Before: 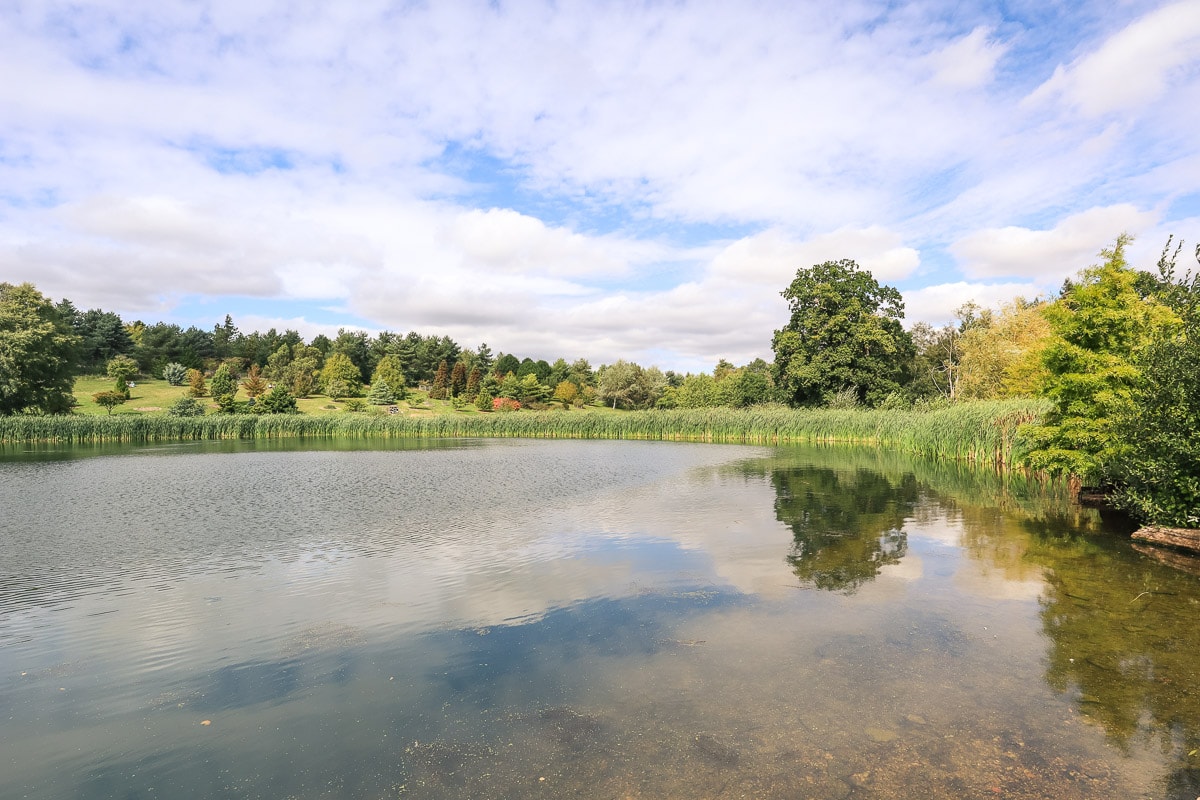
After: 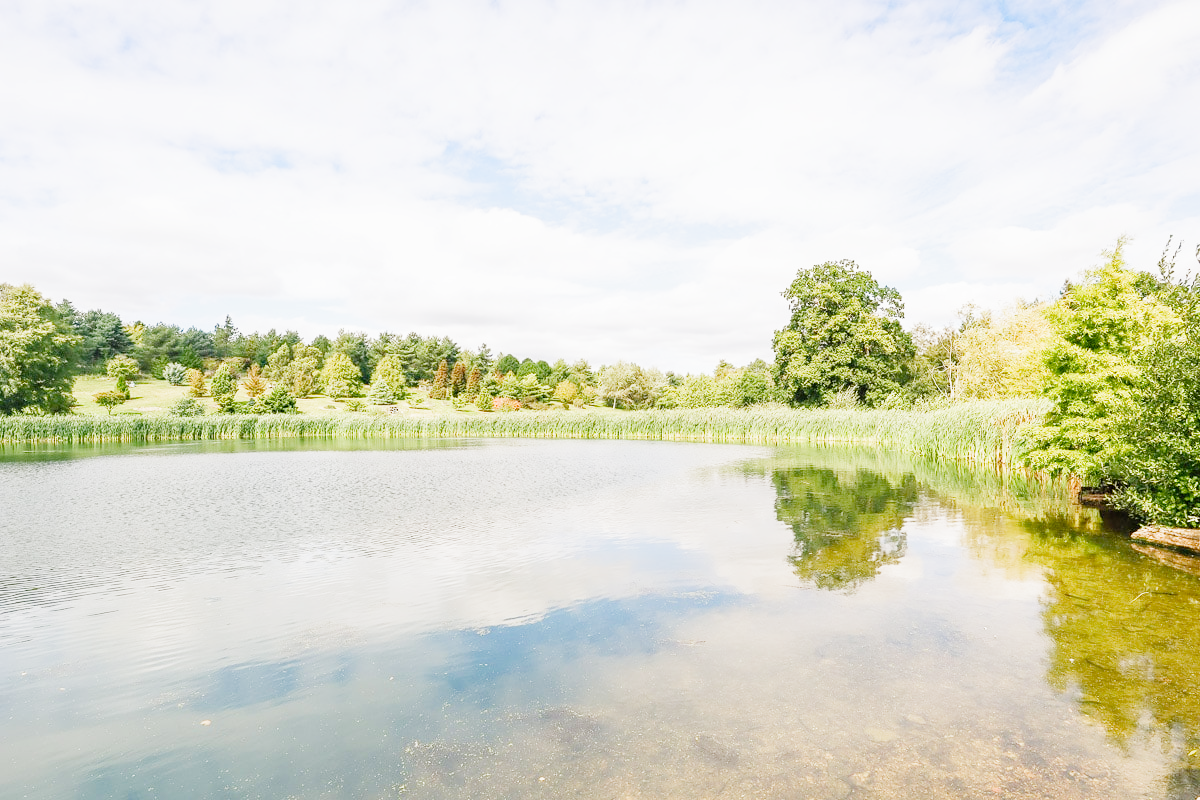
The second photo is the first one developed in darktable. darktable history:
exposure: black level correction 0, exposure 1.997 EV, compensate exposure bias true, compensate highlight preservation false
filmic rgb: black relative exposure -6.93 EV, white relative exposure 5.67 EV, threshold 2.97 EV, hardness 2.85, add noise in highlights 0.001, preserve chrominance no, color science v3 (2019), use custom middle-gray values true, contrast in highlights soft, enable highlight reconstruction true
velvia: strength 32.12%, mid-tones bias 0.207
